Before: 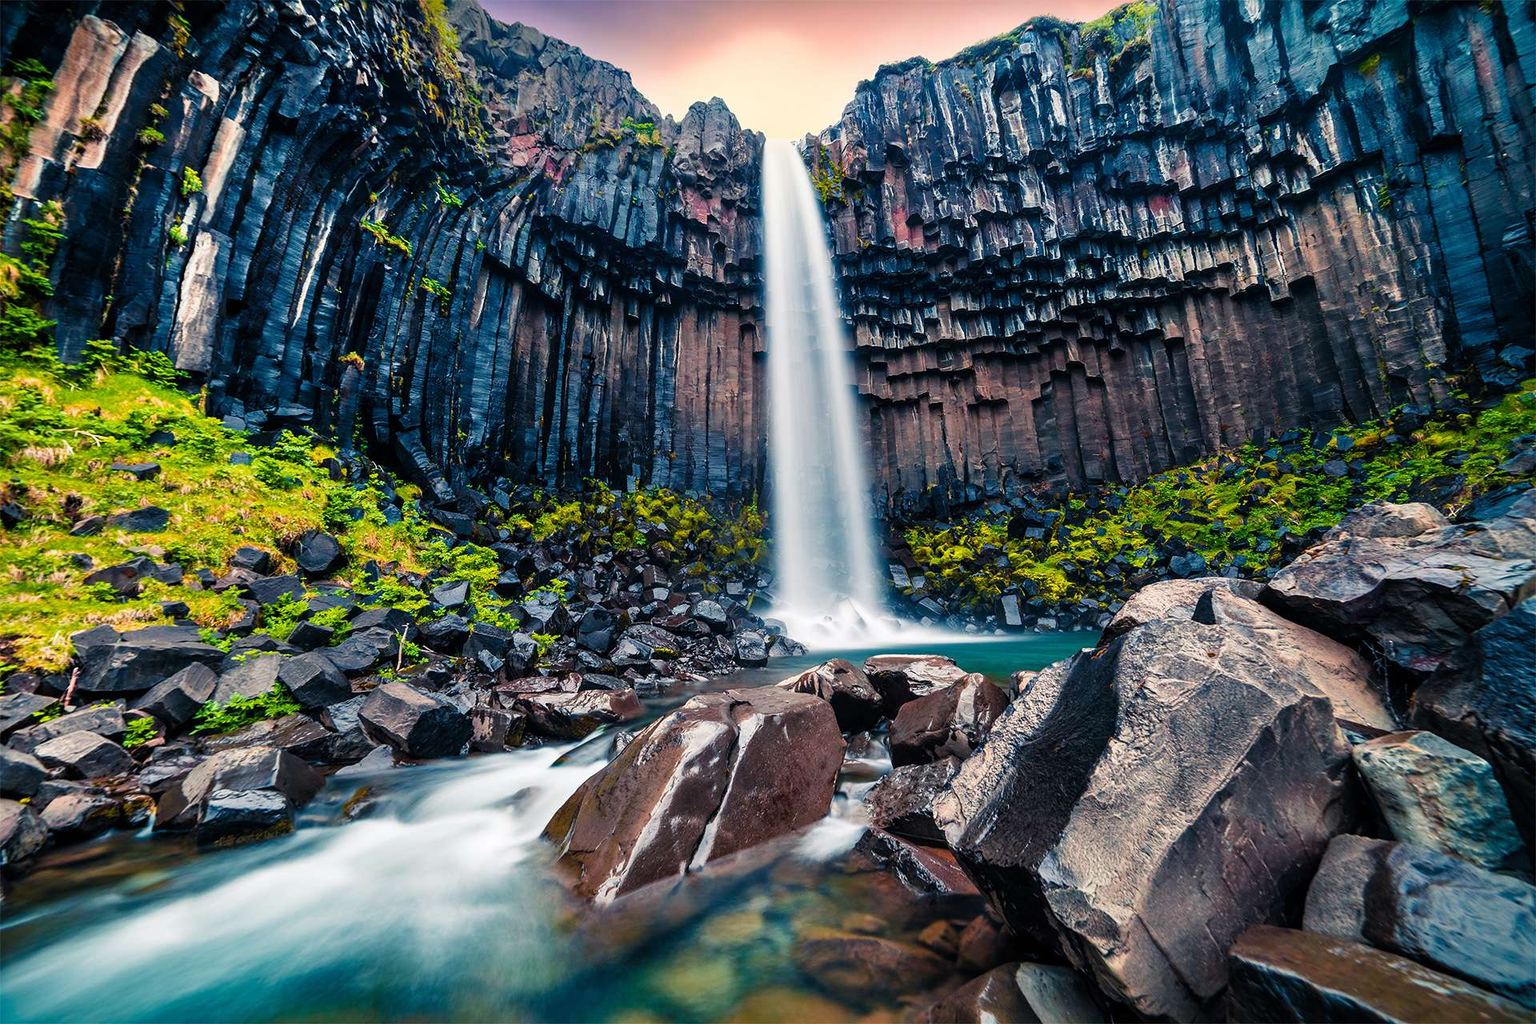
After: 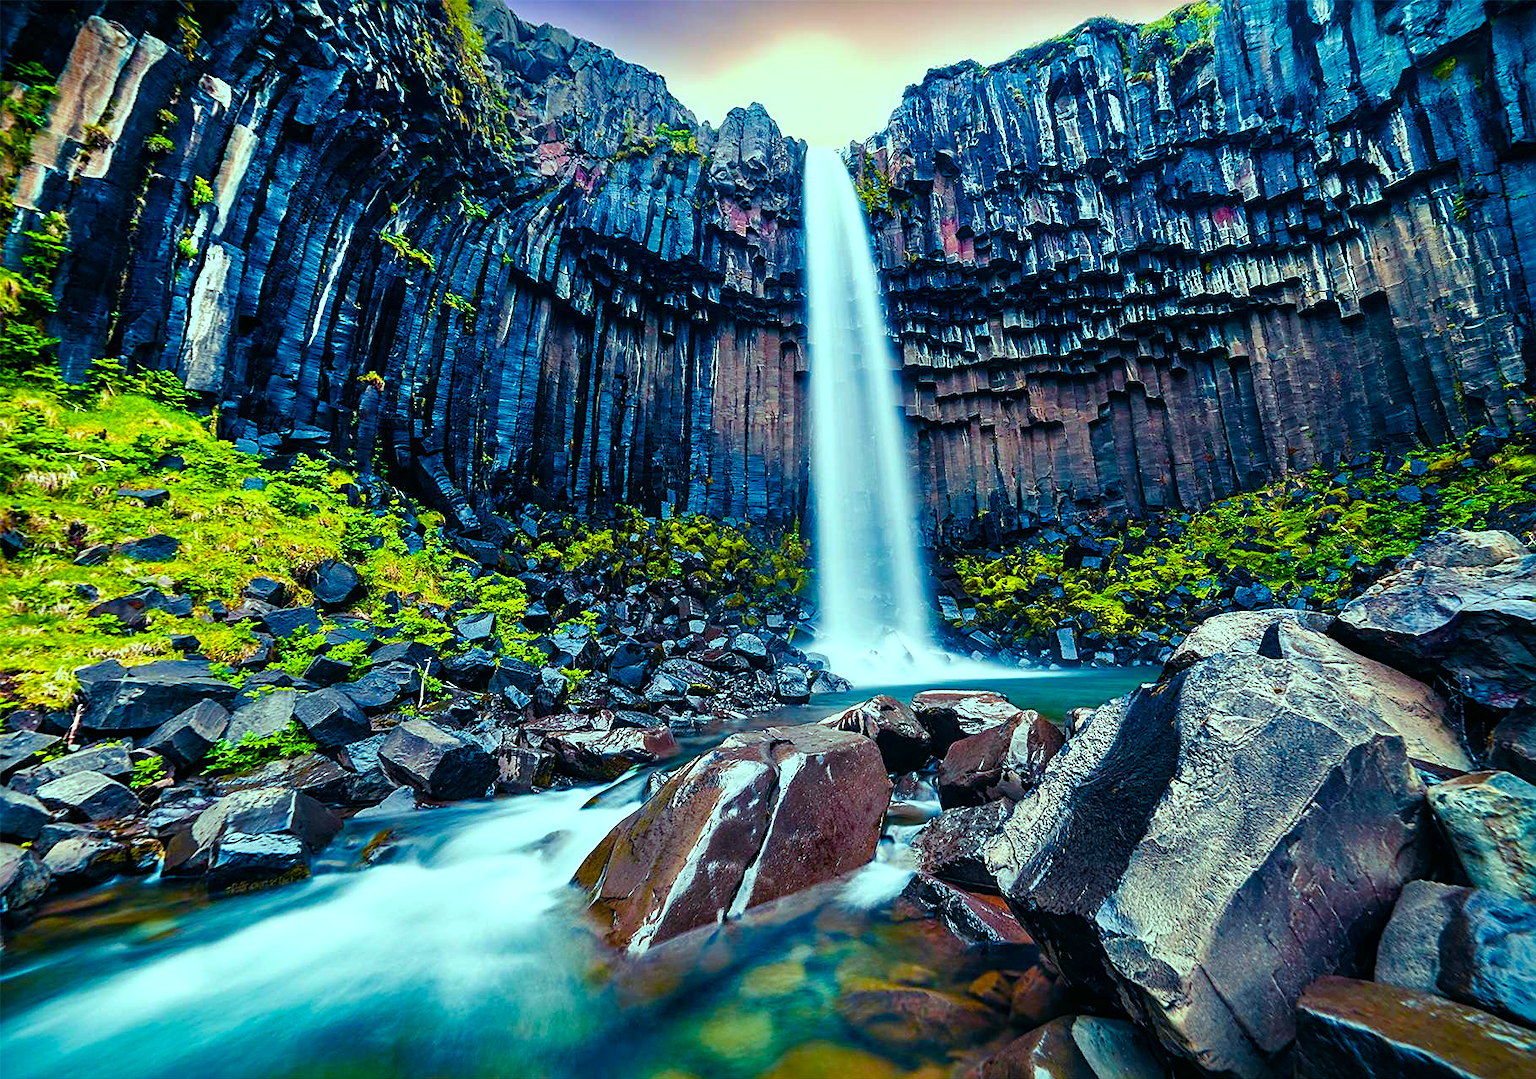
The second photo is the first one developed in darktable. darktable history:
color balance: mode lift, gamma, gain (sRGB), lift [0.997, 0.979, 1.021, 1.011], gamma [1, 1.084, 0.916, 0.998], gain [1, 0.87, 1.13, 1.101], contrast 4.55%, contrast fulcrum 38.24%, output saturation 104.09%
color balance rgb: perceptual saturation grading › global saturation 20%, perceptual saturation grading › highlights -25%, perceptual saturation grading › shadows 50.52%, global vibrance 40.24%
crop and rotate: right 5.167%
sharpen: on, module defaults
